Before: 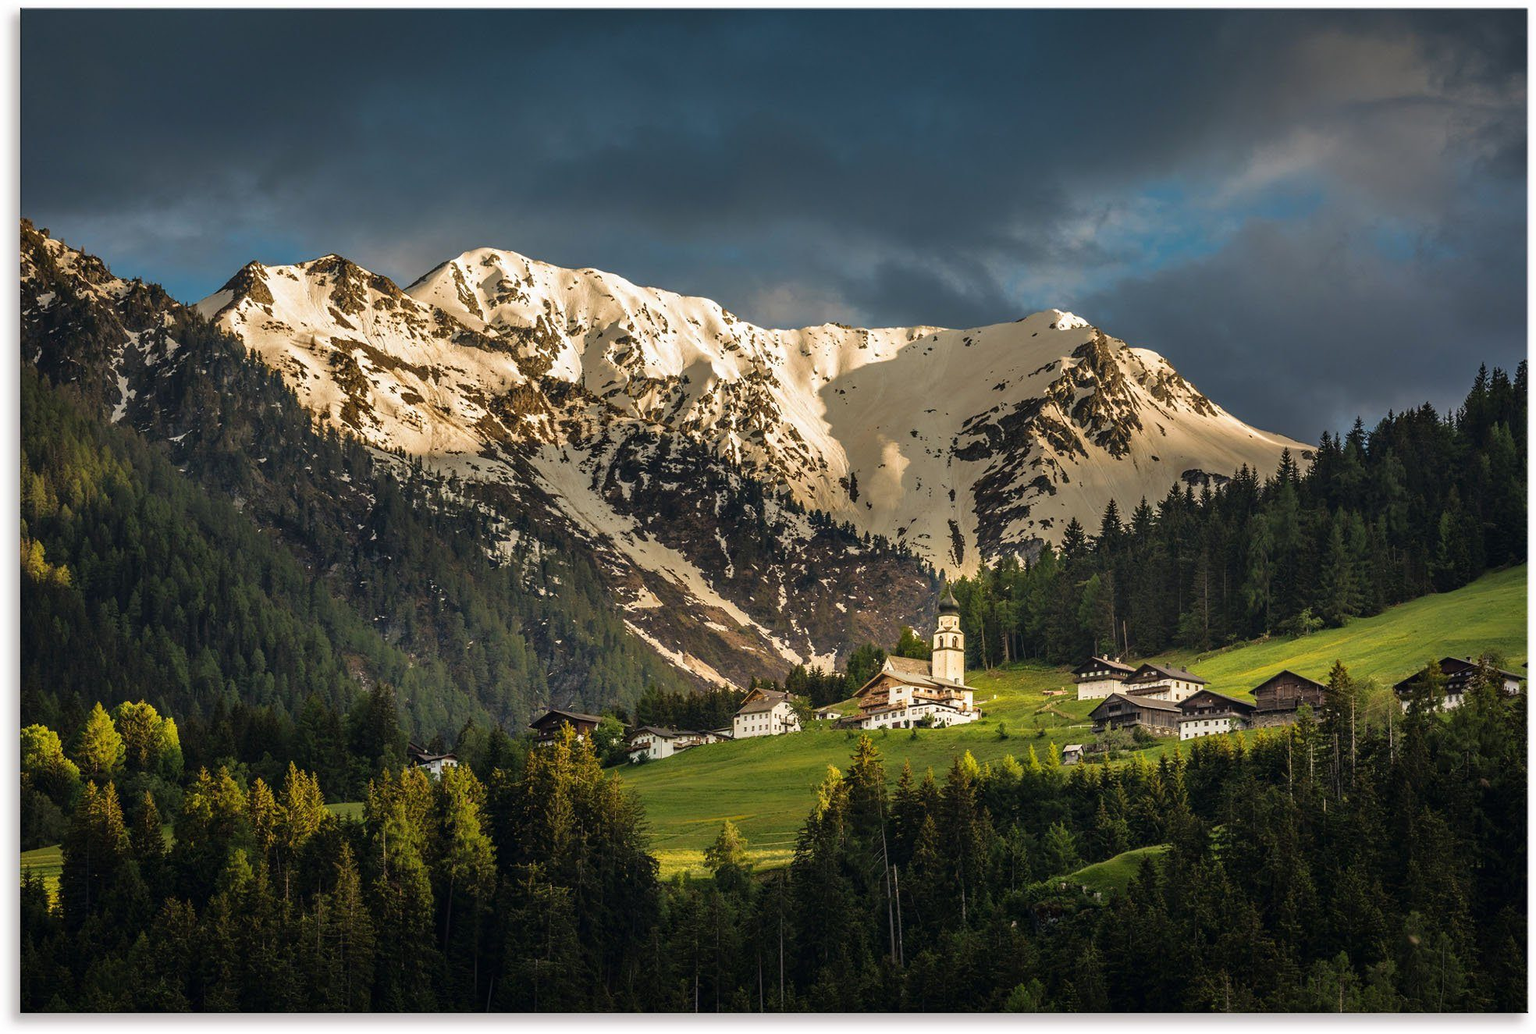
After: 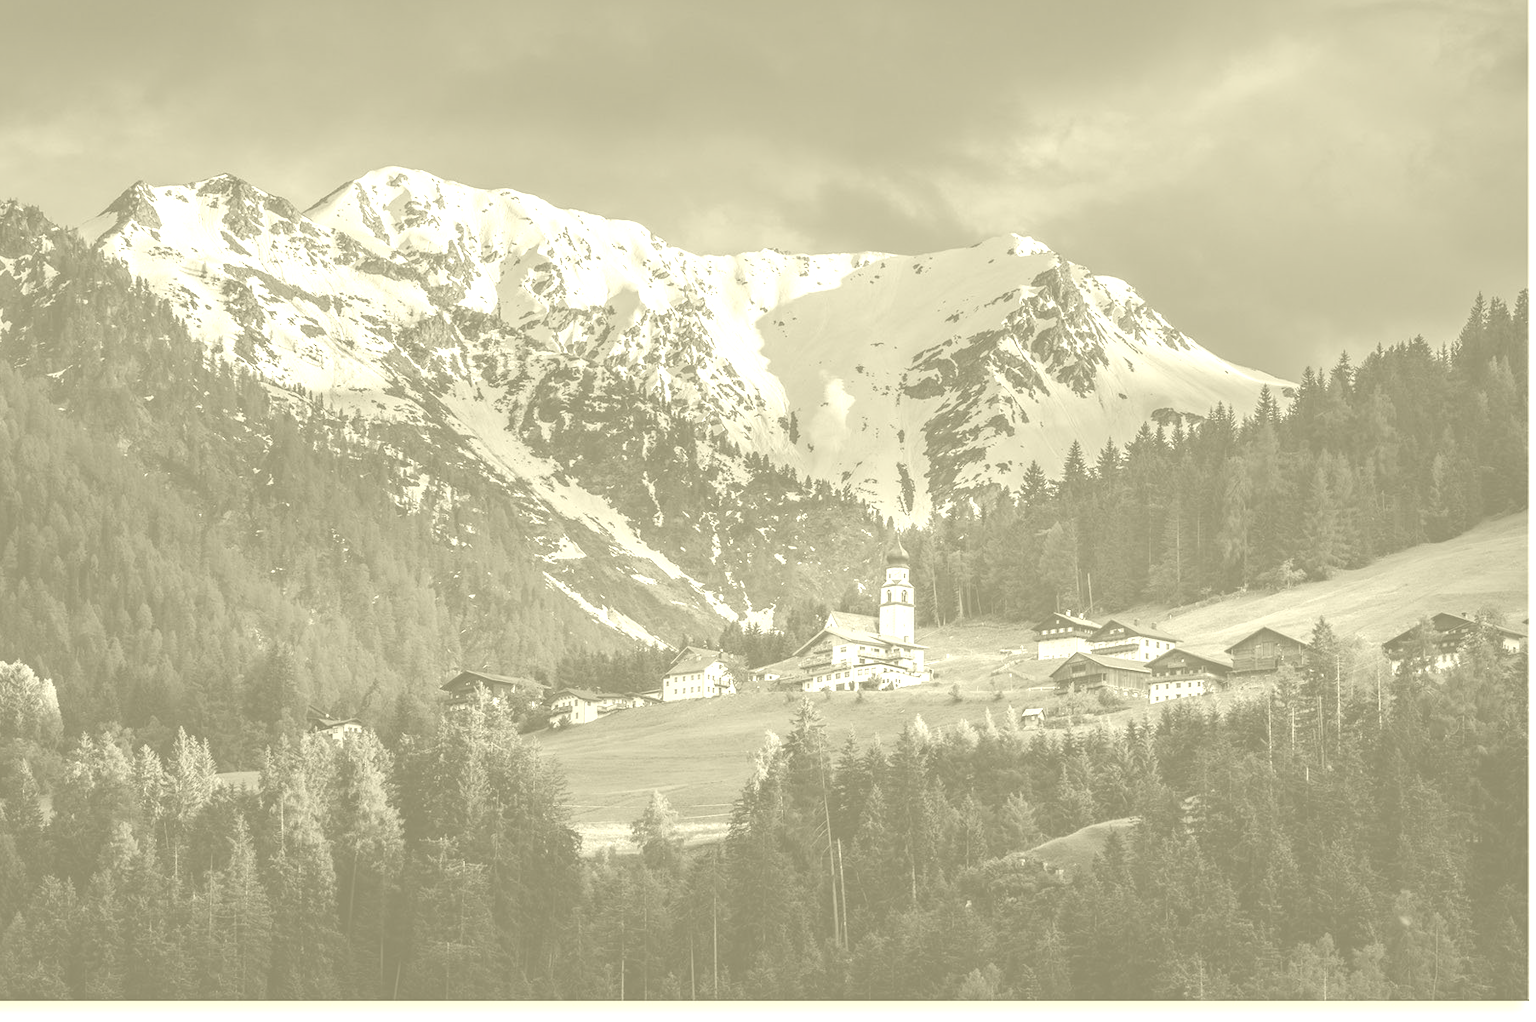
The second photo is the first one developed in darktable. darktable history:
crop and rotate: left 8.262%, top 9.226%
exposure: black level correction 0, exposure 0.7 EV, compensate exposure bias true, compensate highlight preservation false
colorize: hue 43.2°, saturation 40%, version 1
